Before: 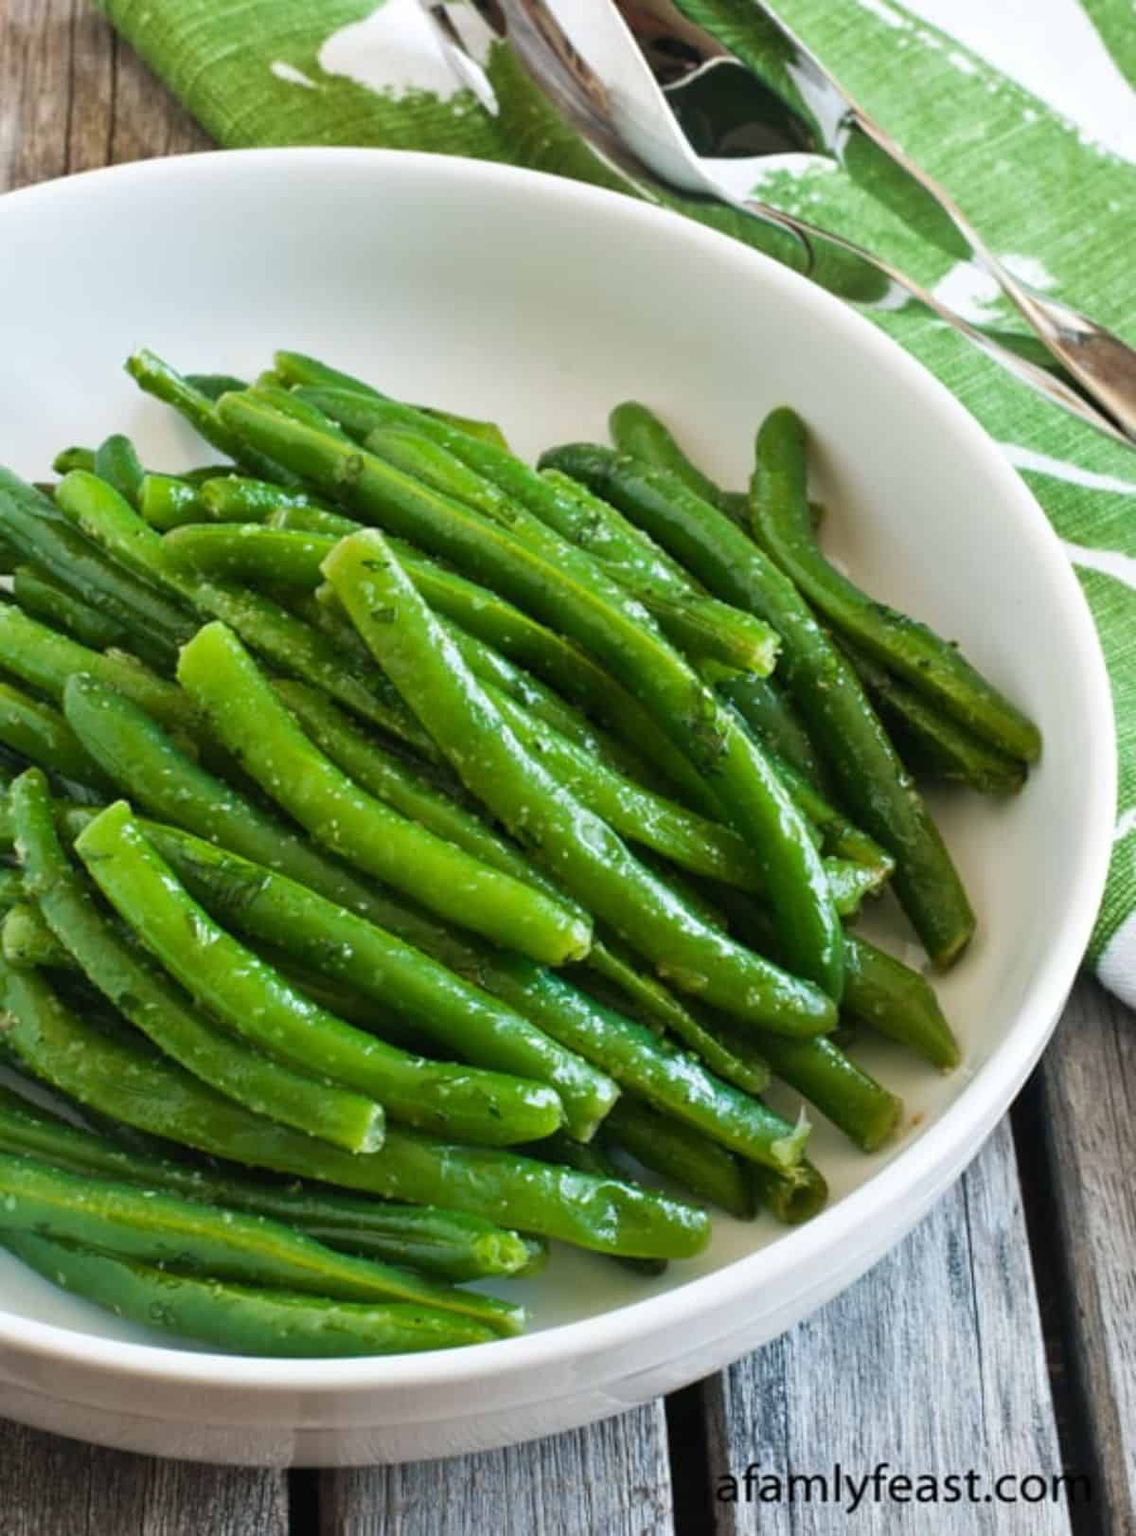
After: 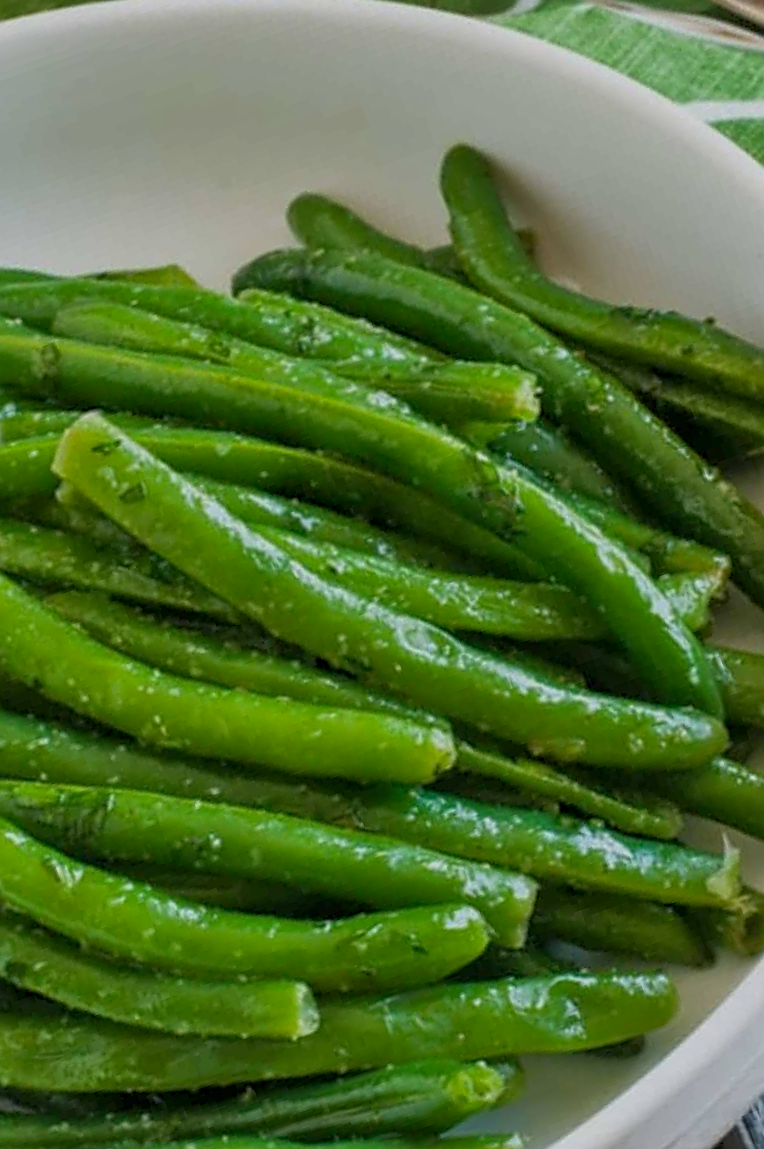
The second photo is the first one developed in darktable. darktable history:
tone equalizer: -8 EV -0.015 EV, -7 EV 0.044 EV, -6 EV -0.008 EV, -5 EV 0.005 EV, -4 EV -0.03 EV, -3 EV -0.237 EV, -2 EV -0.664 EV, -1 EV -0.96 EV, +0 EV -0.949 EV
crop and rotate: angle 19.63°, left 6.986%, right 4.069%, bottom 1.063%
local contrast: on, module defaults
sharpen: on, module defaults
contrast brightness saturation: contrast 0.033, brightness 0.061, saturation 0.124
